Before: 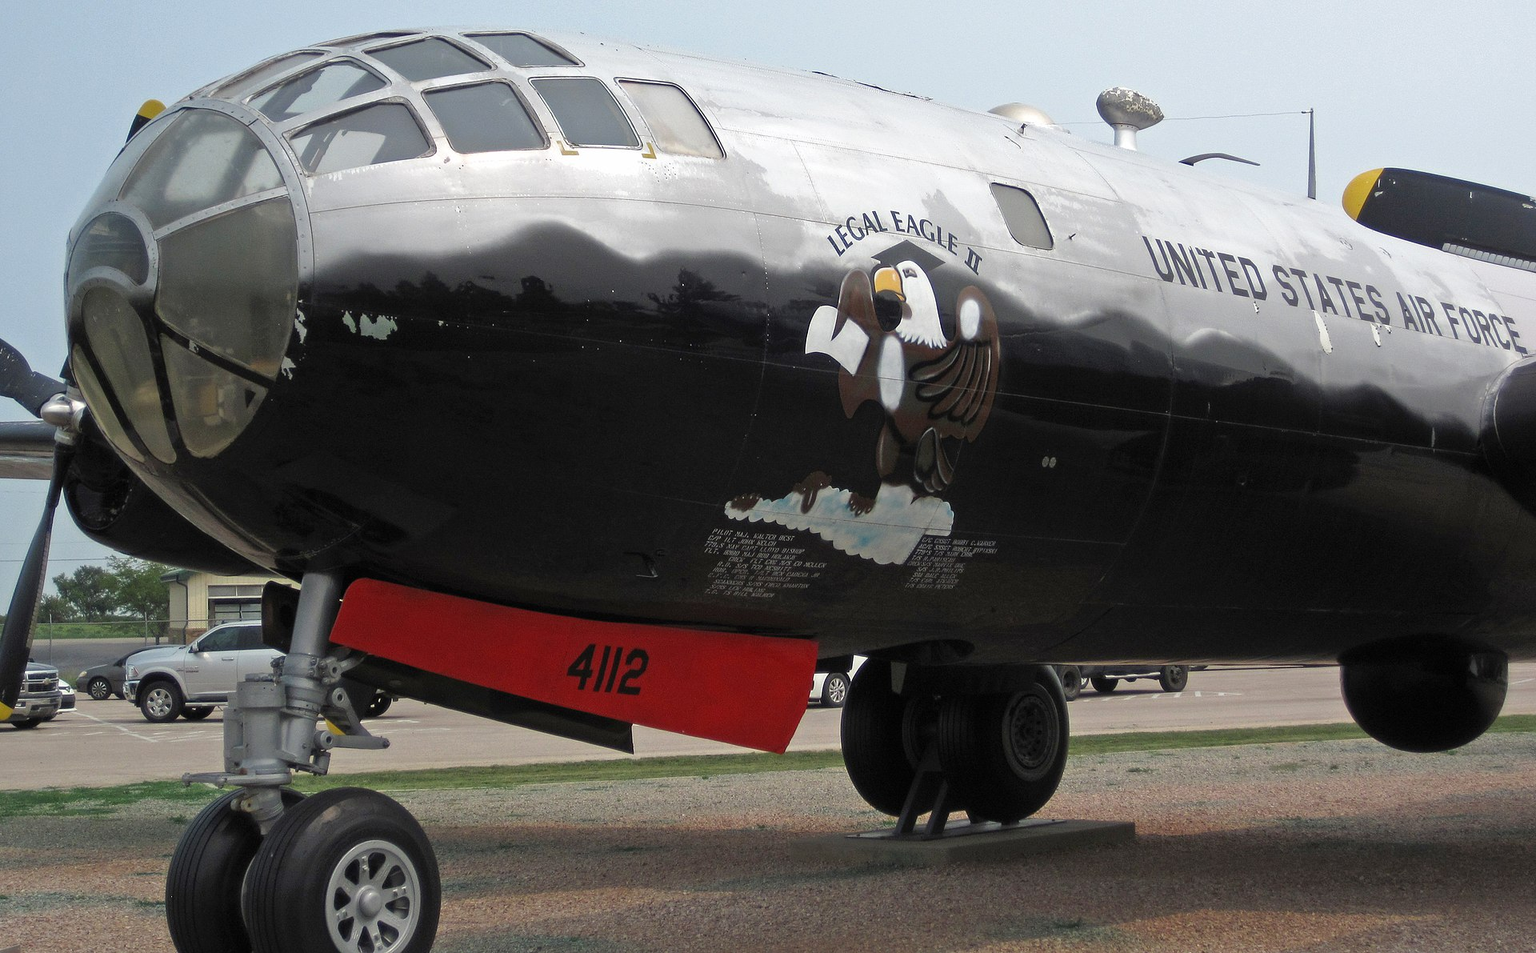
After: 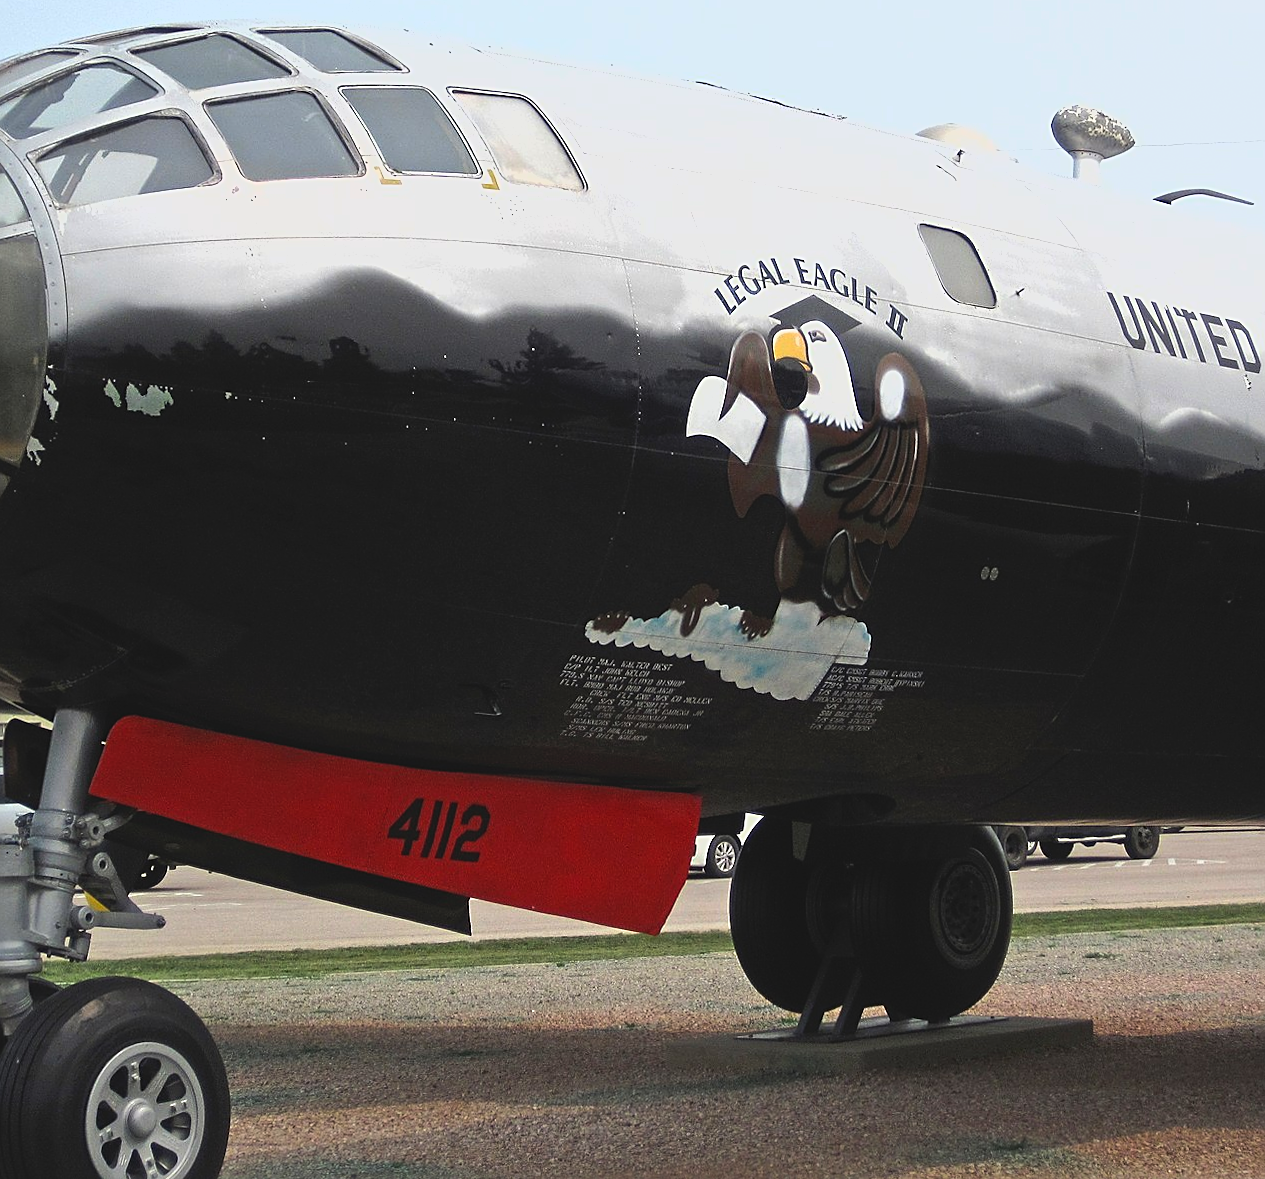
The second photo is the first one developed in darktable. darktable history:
sharpen: on, module defaults
tone equalizer: -8 EV -0.75 EV, -7 EV -0.7 EV, -6 EV -0.6 EV, -5 EV -0.4 EV, -3 EV 0.4 EV, -2 EV 0.6 EV, -1 EV 0.7 EV, +0 EV 0.75 EV, edges refinement/feathering 500, mask exposure compensation -1.57 EV, preserve details no
crop: left 16.899%, right 16.556%
rotate and perspective: rotation 0.174°, lens shift (vertical) 0.013, lens shift (horizontal) 0.019, shear 0.001, automatic cropping original format, crop left 0.007, crop right 0.991, crop top 0.016, crop bottom 0.997
lowpass: radius 0.1, contrast 0.85, saturation 1.1, unbound 0
